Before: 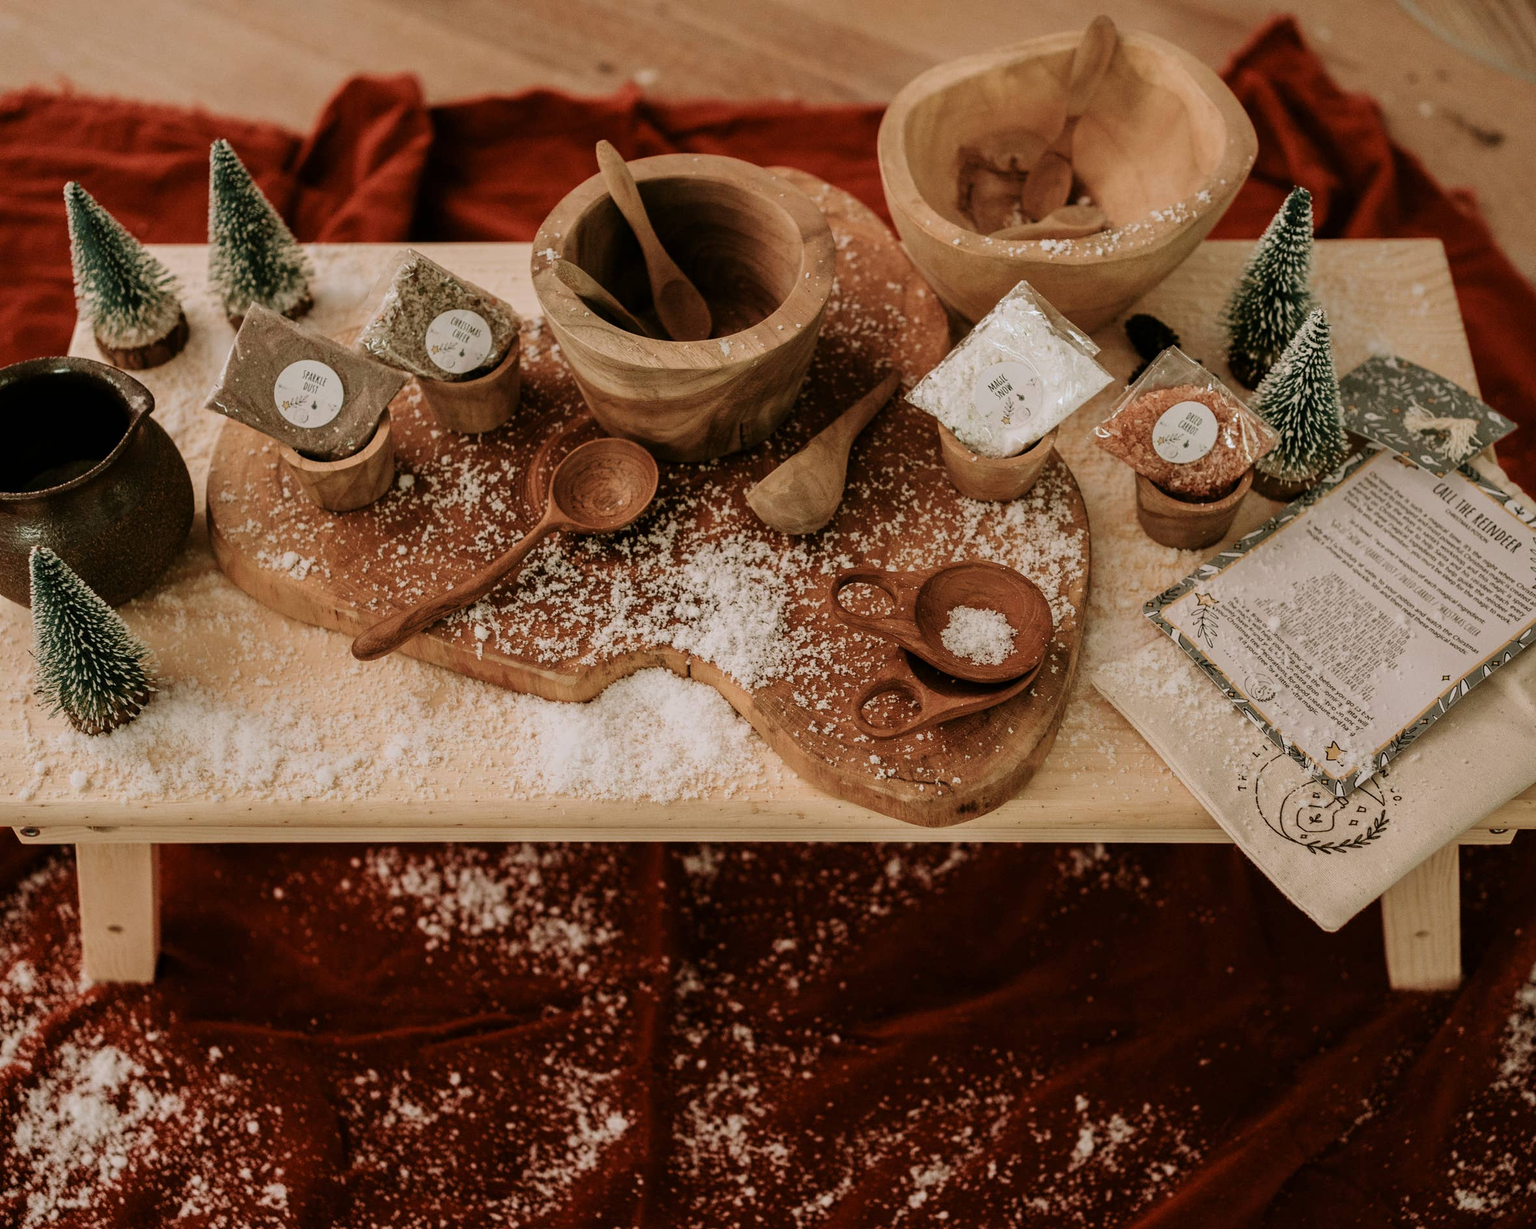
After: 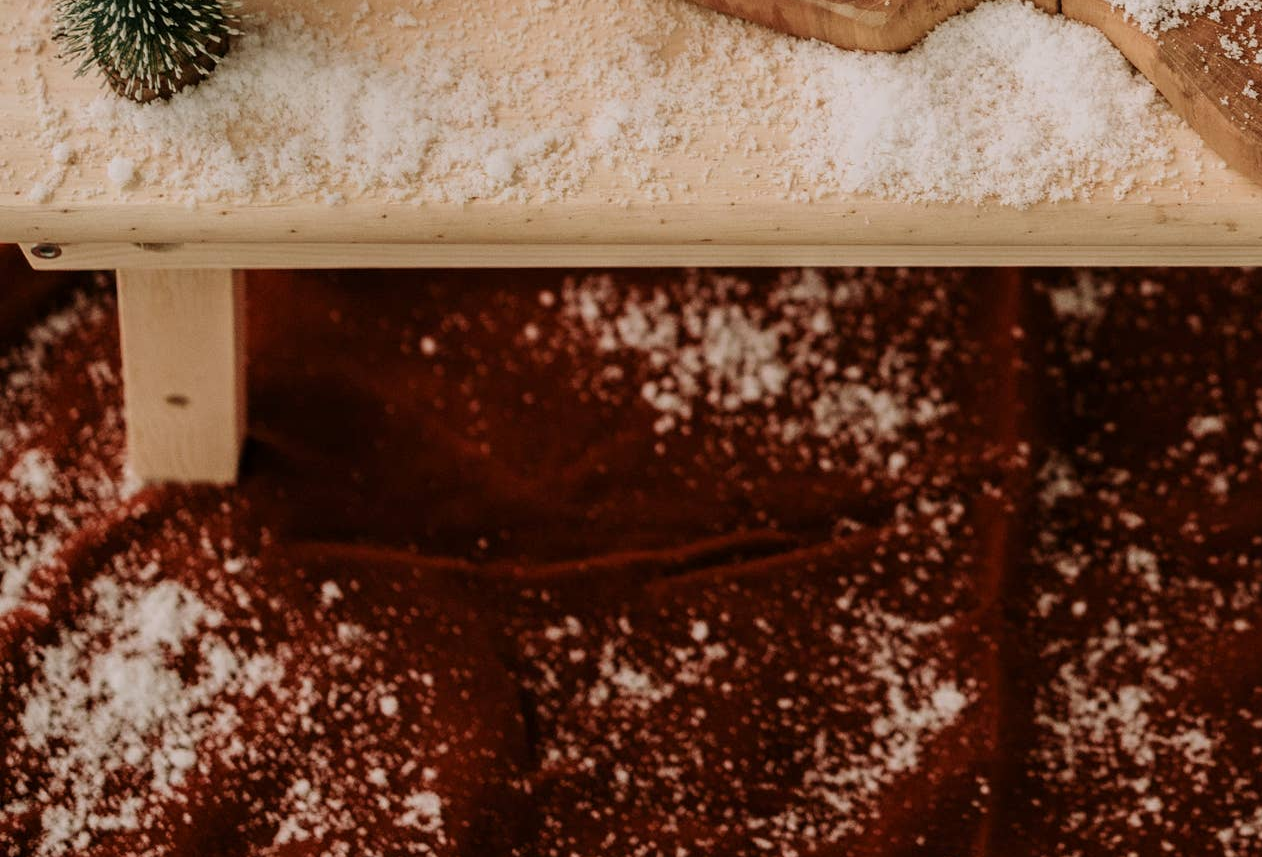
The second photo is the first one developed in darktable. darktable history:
crop and rotate: top 54.406%, right 46.562%, bottom 0.223%
